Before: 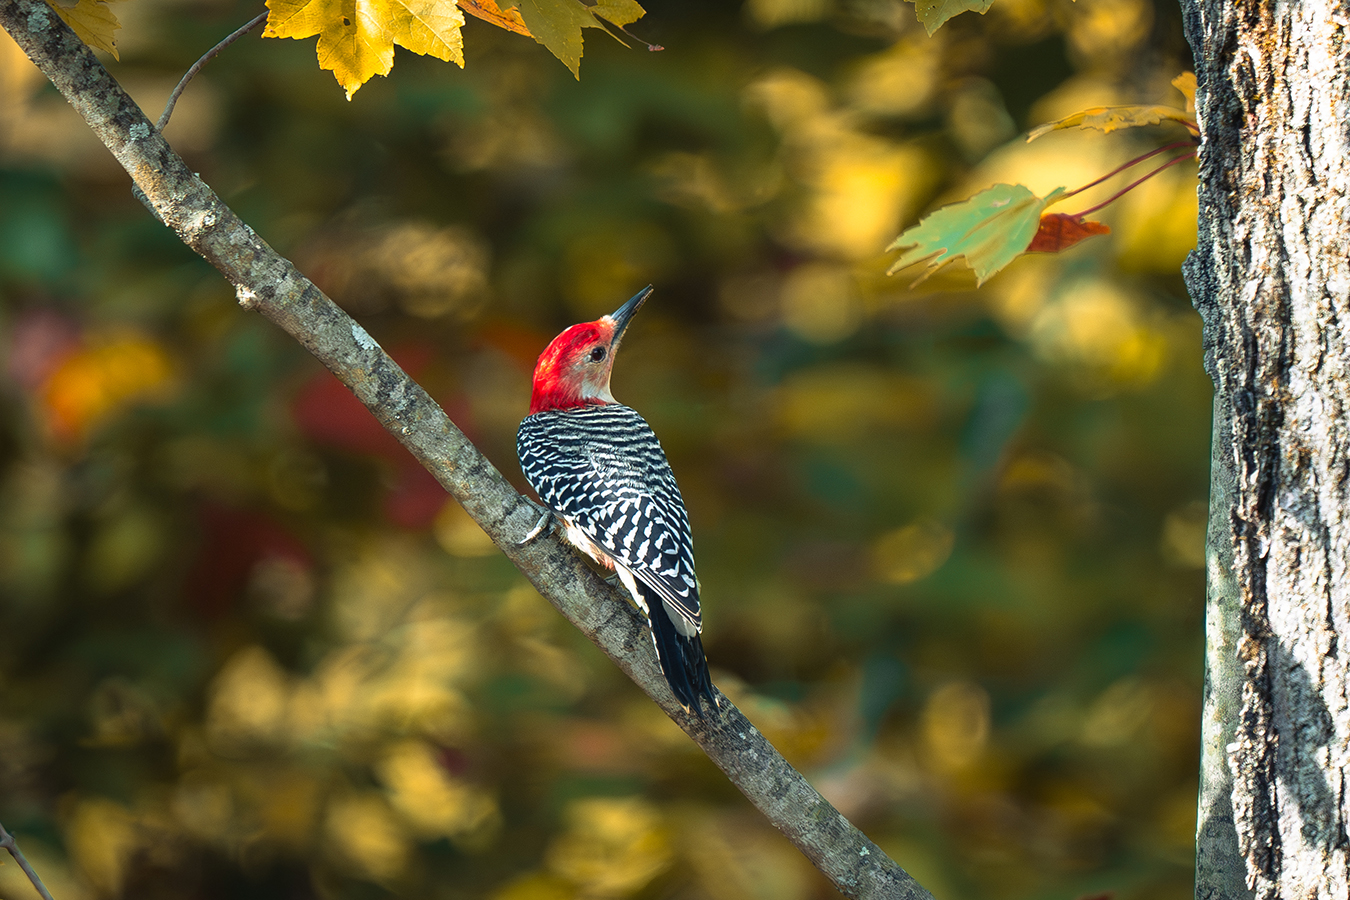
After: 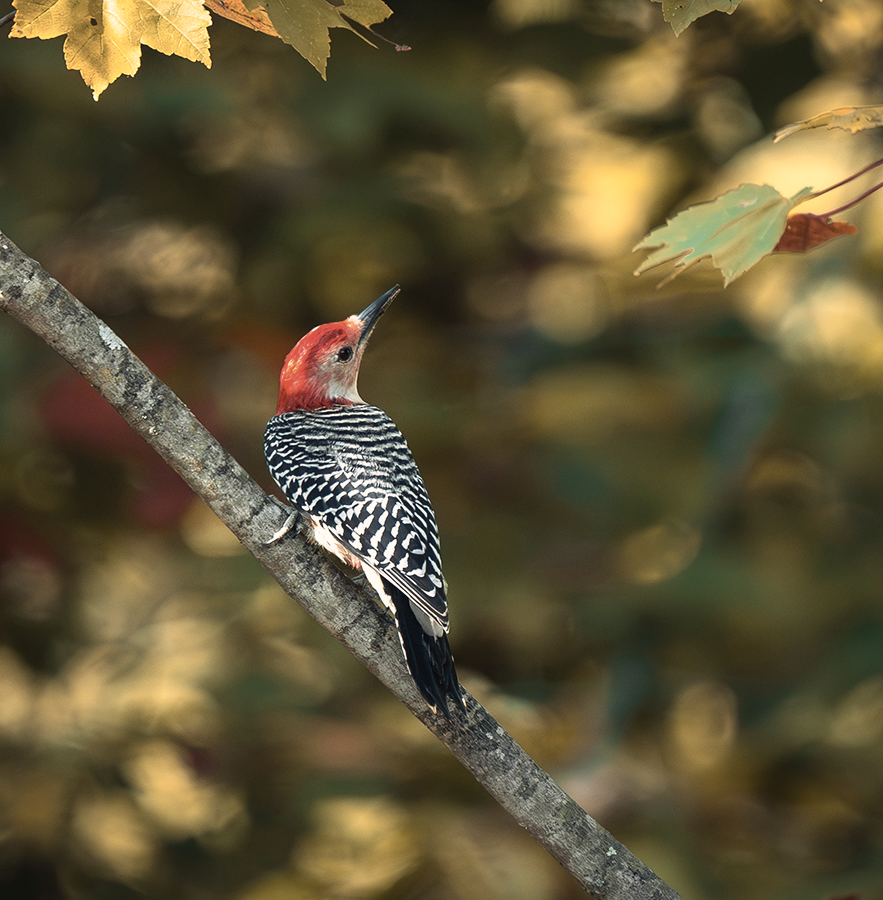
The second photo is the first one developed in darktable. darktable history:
contrast brightness saturation: contrast 0.099, saturation -0.373
crop and rotate: left 18.818%, right 15.72%
color correction: highlights a* 3.79, highlights b* 5.09
